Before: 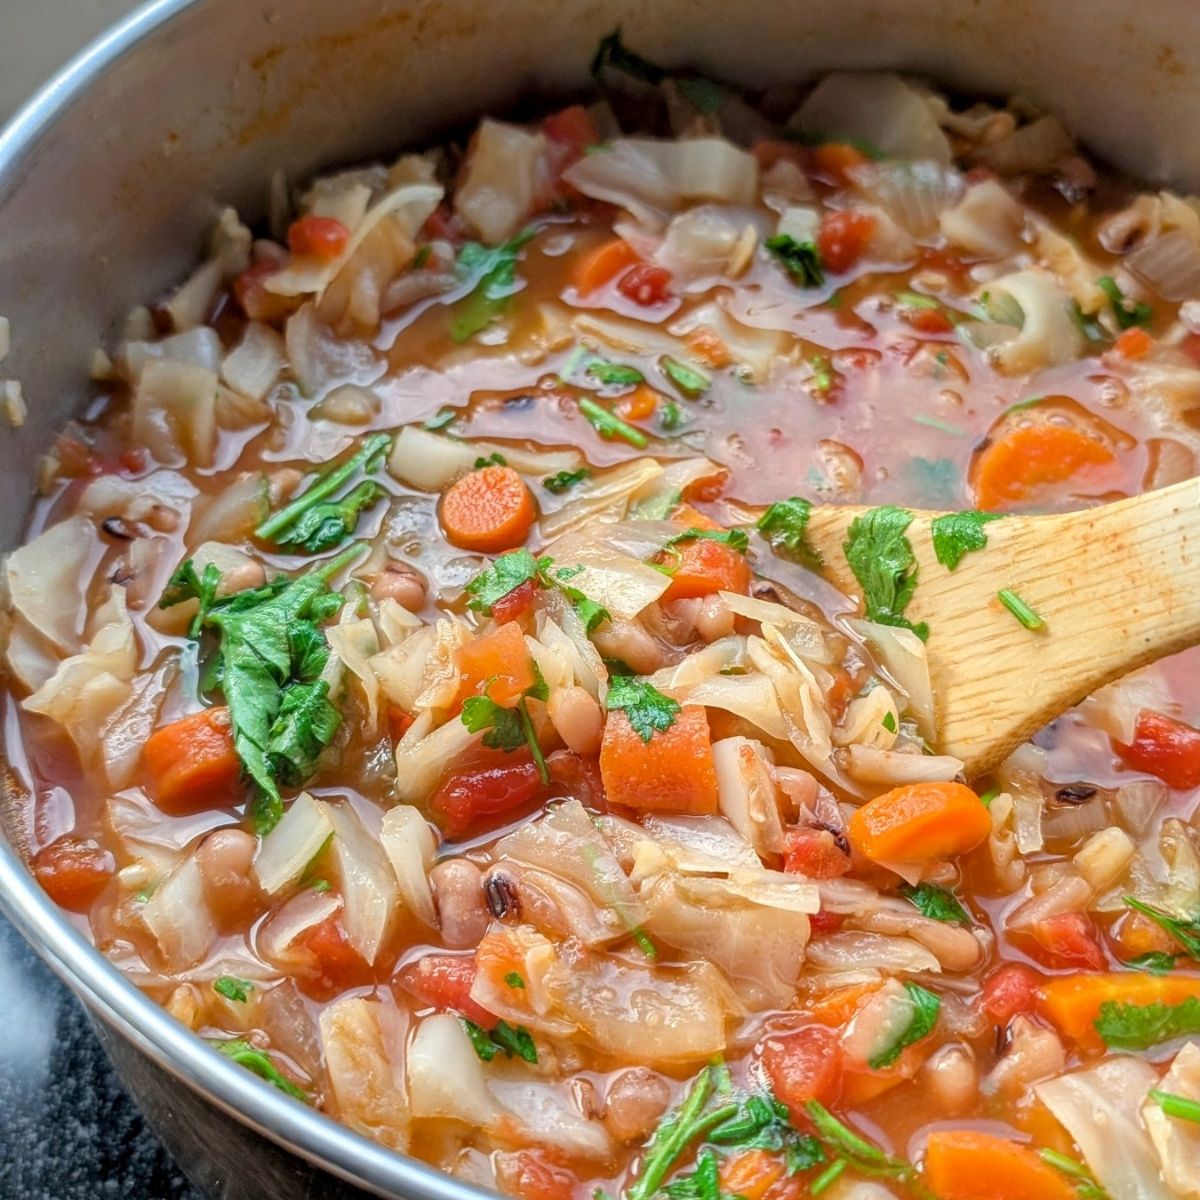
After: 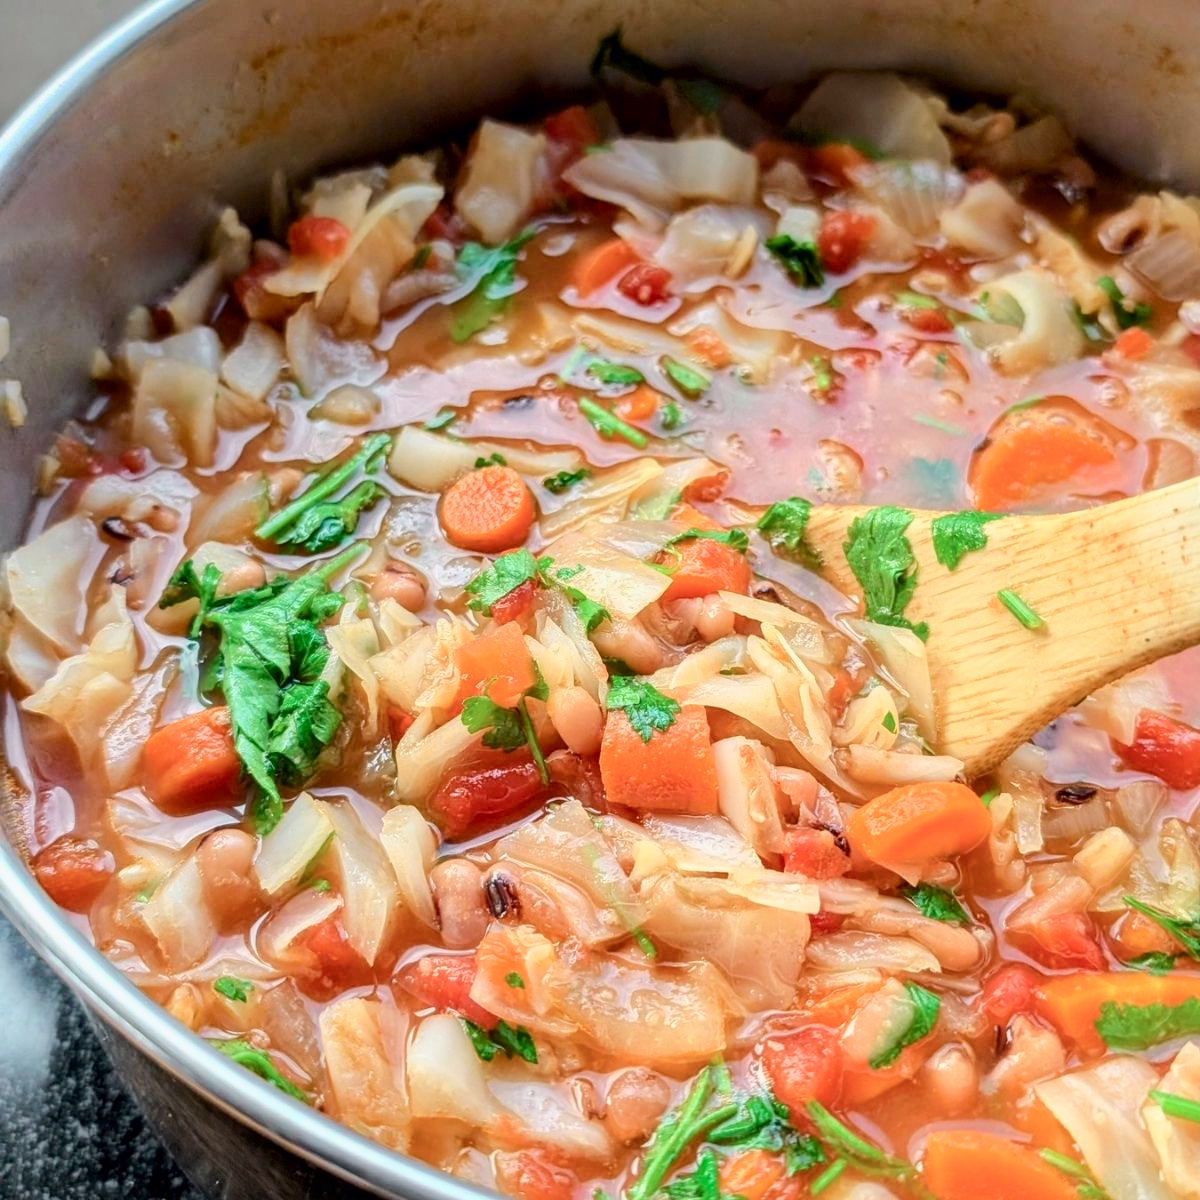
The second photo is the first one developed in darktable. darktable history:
tone curve: curves: ch0 [(0, 0) (0.035, 0.017) (0.131, 0.108) (0.279, 0.279) (0.476, 0.554) (0.617, 0.693) (0.704, 0.77) (0.801, 0.854) (0.895, 0.927) (1, 0.976)]; ch1 [(0, 0) (0.318, 0.278) (0.444, 0.427) (0.493, 0.493) (0.537, 0.547) (0.594, 0.616) (0.746, 0.764) (1, 1)]; ch2 [(0, 0) (0.316, 0.292) (0.381, 0.37) (0.423, 0.448) (0.476, 0.482) (0.502, 0.498) (0.529, 0.532) (0.583, 0.608) (0.639, 0.657) (0.7, 0.7) (0.861, 0.808) (1, 0.951)], color space Lab, independent channels, preserve colors none
